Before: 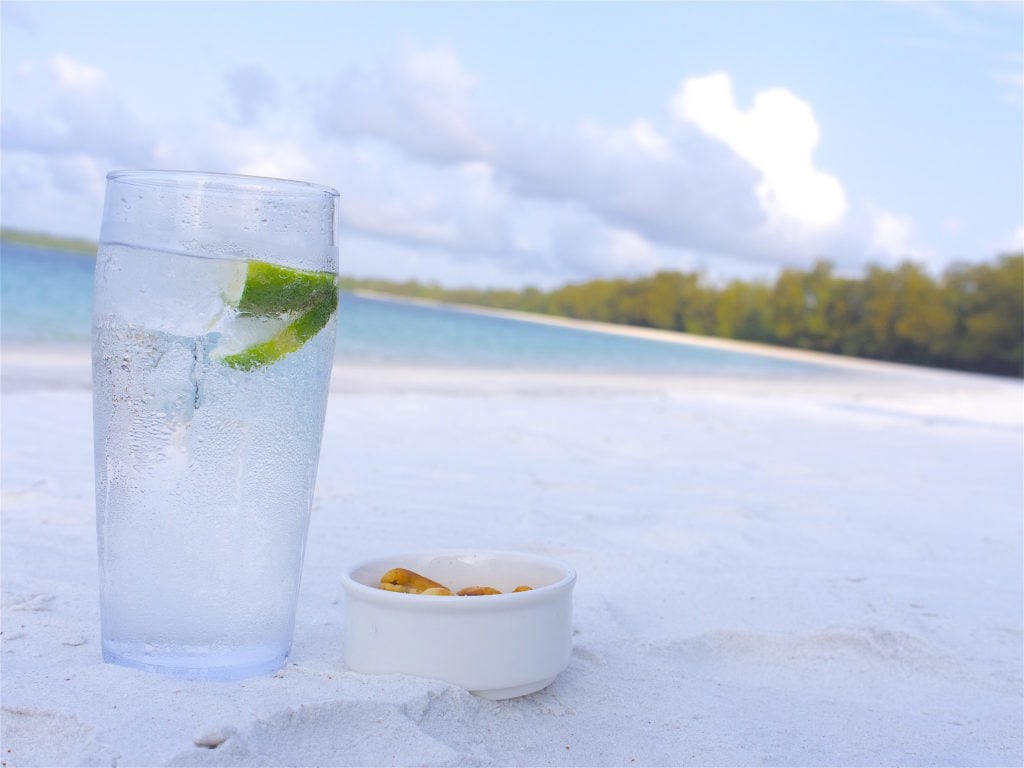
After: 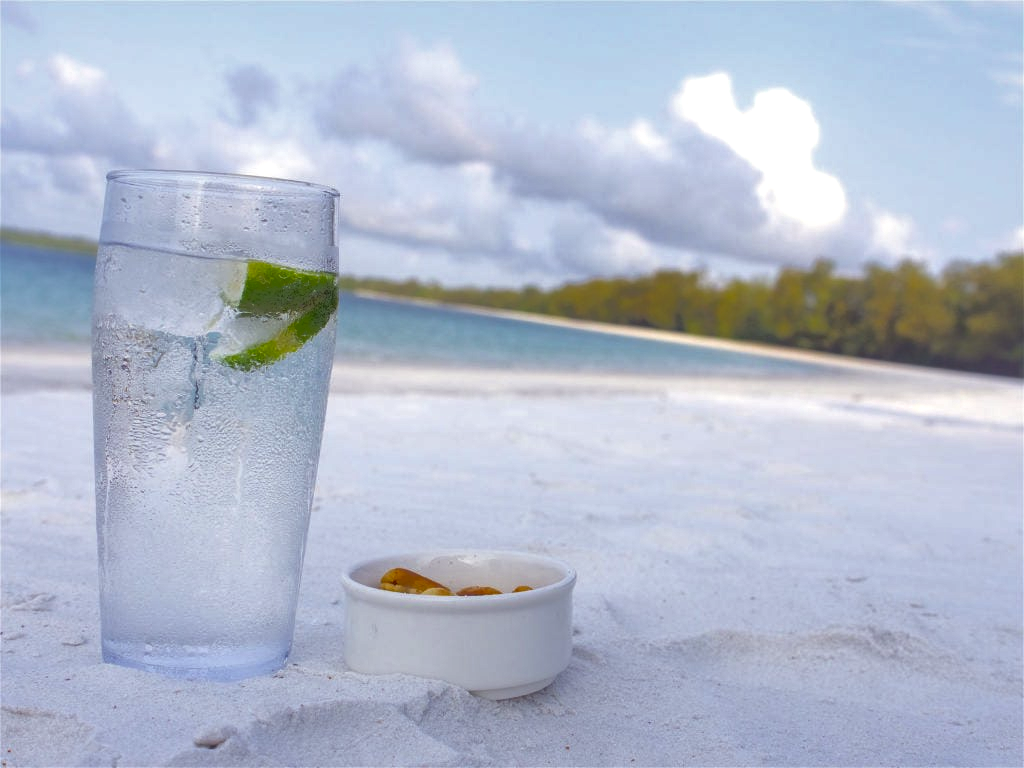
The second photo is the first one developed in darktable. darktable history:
color correction: highlights a* -1.09, highlights b* 4.47, shadows a* 3.64
local contrast: highlights 62%, detail 143%, midtone range 0.424
shadows and highlights: on, module defaults
